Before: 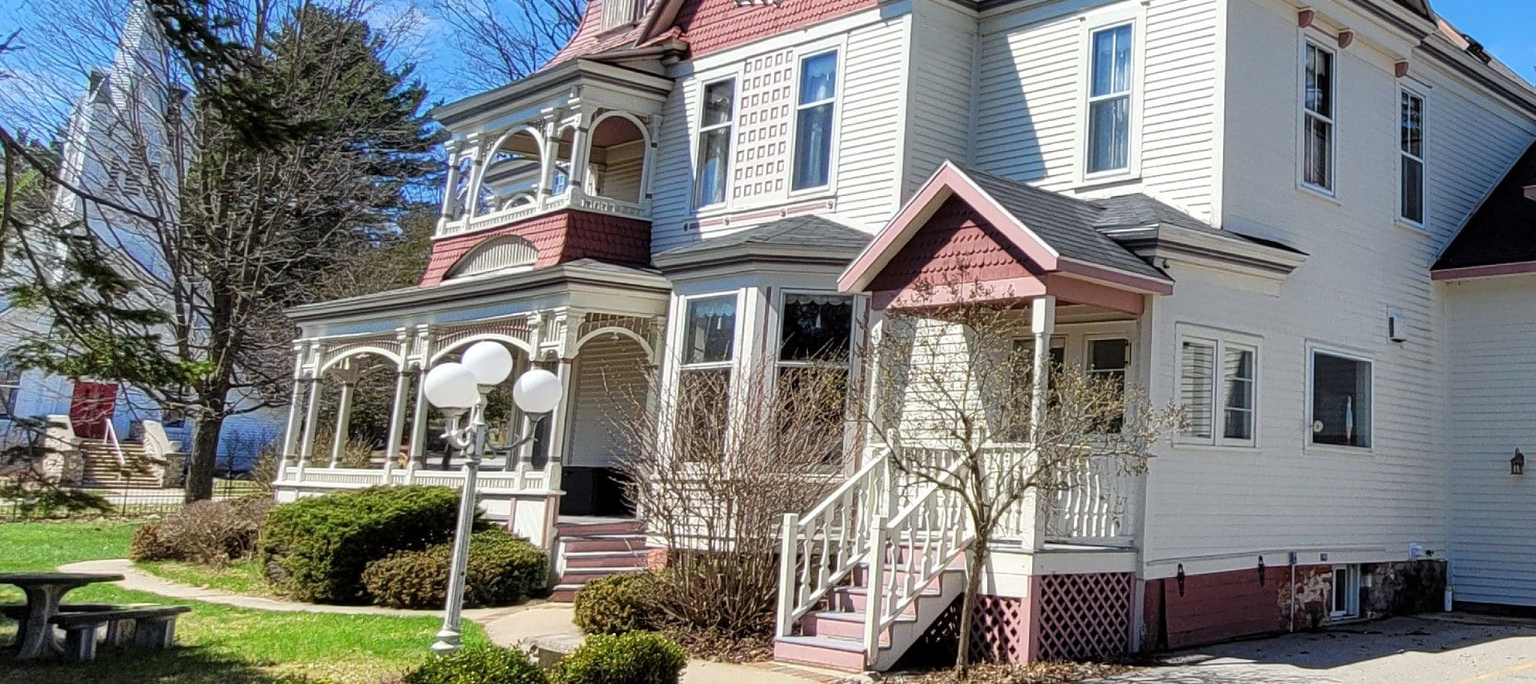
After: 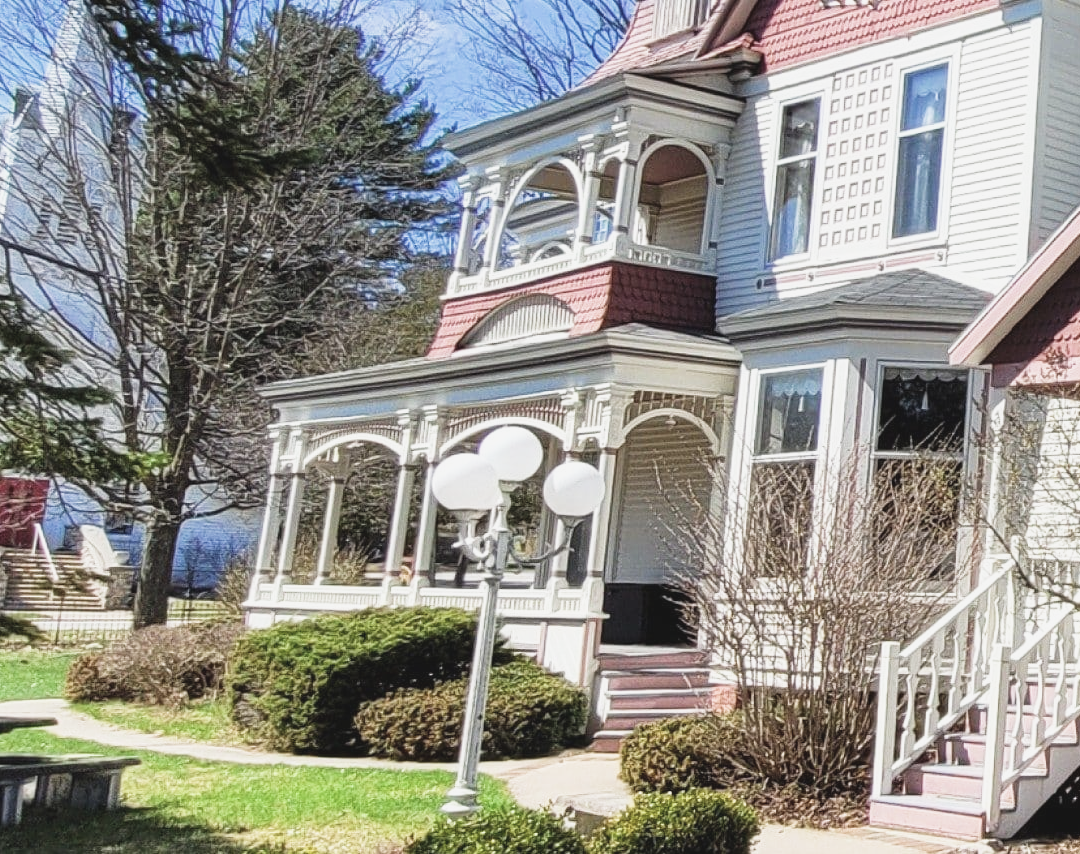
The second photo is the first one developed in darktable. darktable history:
contrast brightness saturation: saturation -0.17
exposure: black level correction -0.005, exposure 0.622 EV, compensate highlight preservation false
white balance: emerald 1
crop: left 5.114%, right 38.589%
sigmoid: contrast 1.22, skew 0.65
